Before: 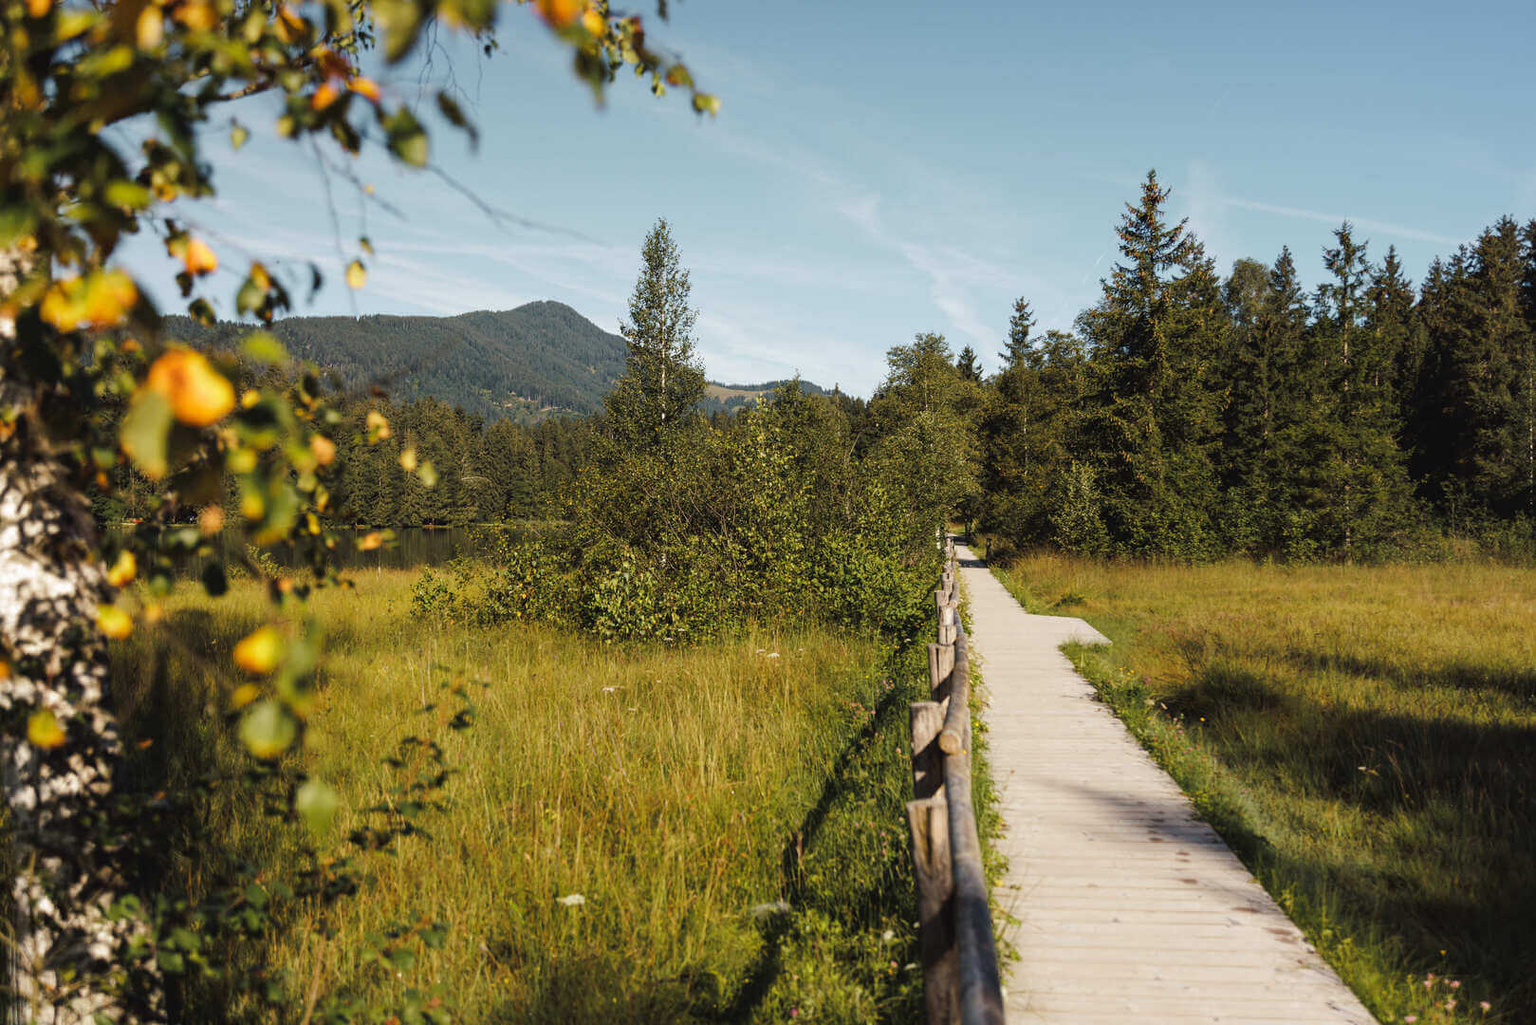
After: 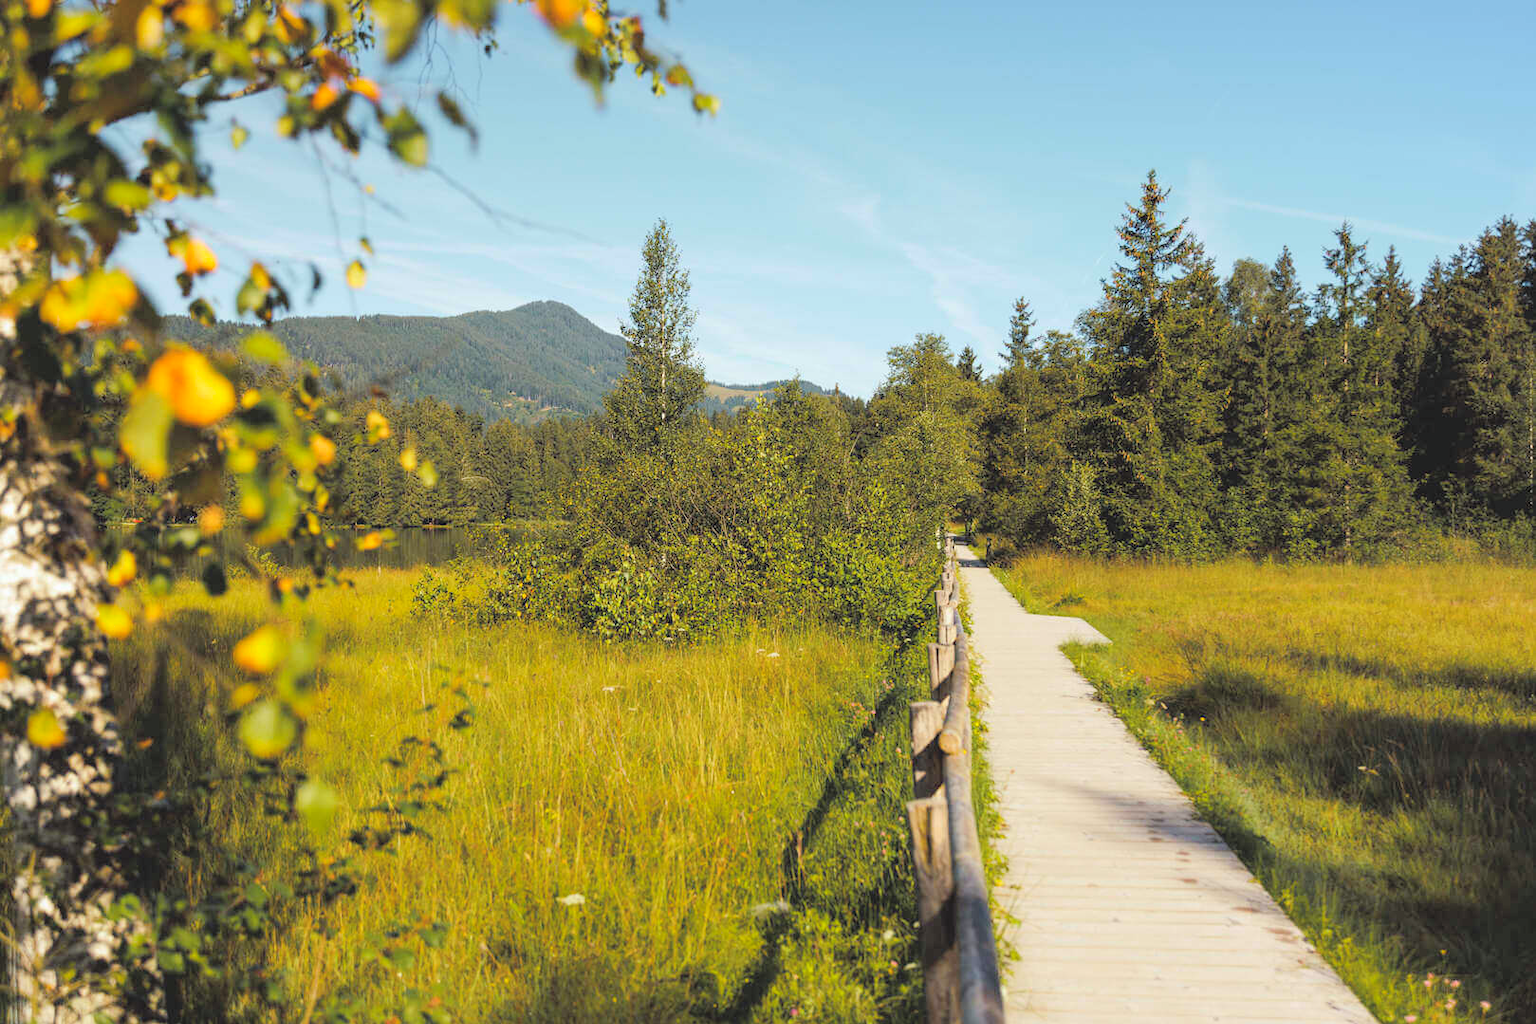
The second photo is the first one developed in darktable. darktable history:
contrast brightness saturation: brightness 0.28
color balance rgb: perceptual saturation grading › global saturation 20%, global vibrance 20%
white balance: red 0.978, blue 0.999
